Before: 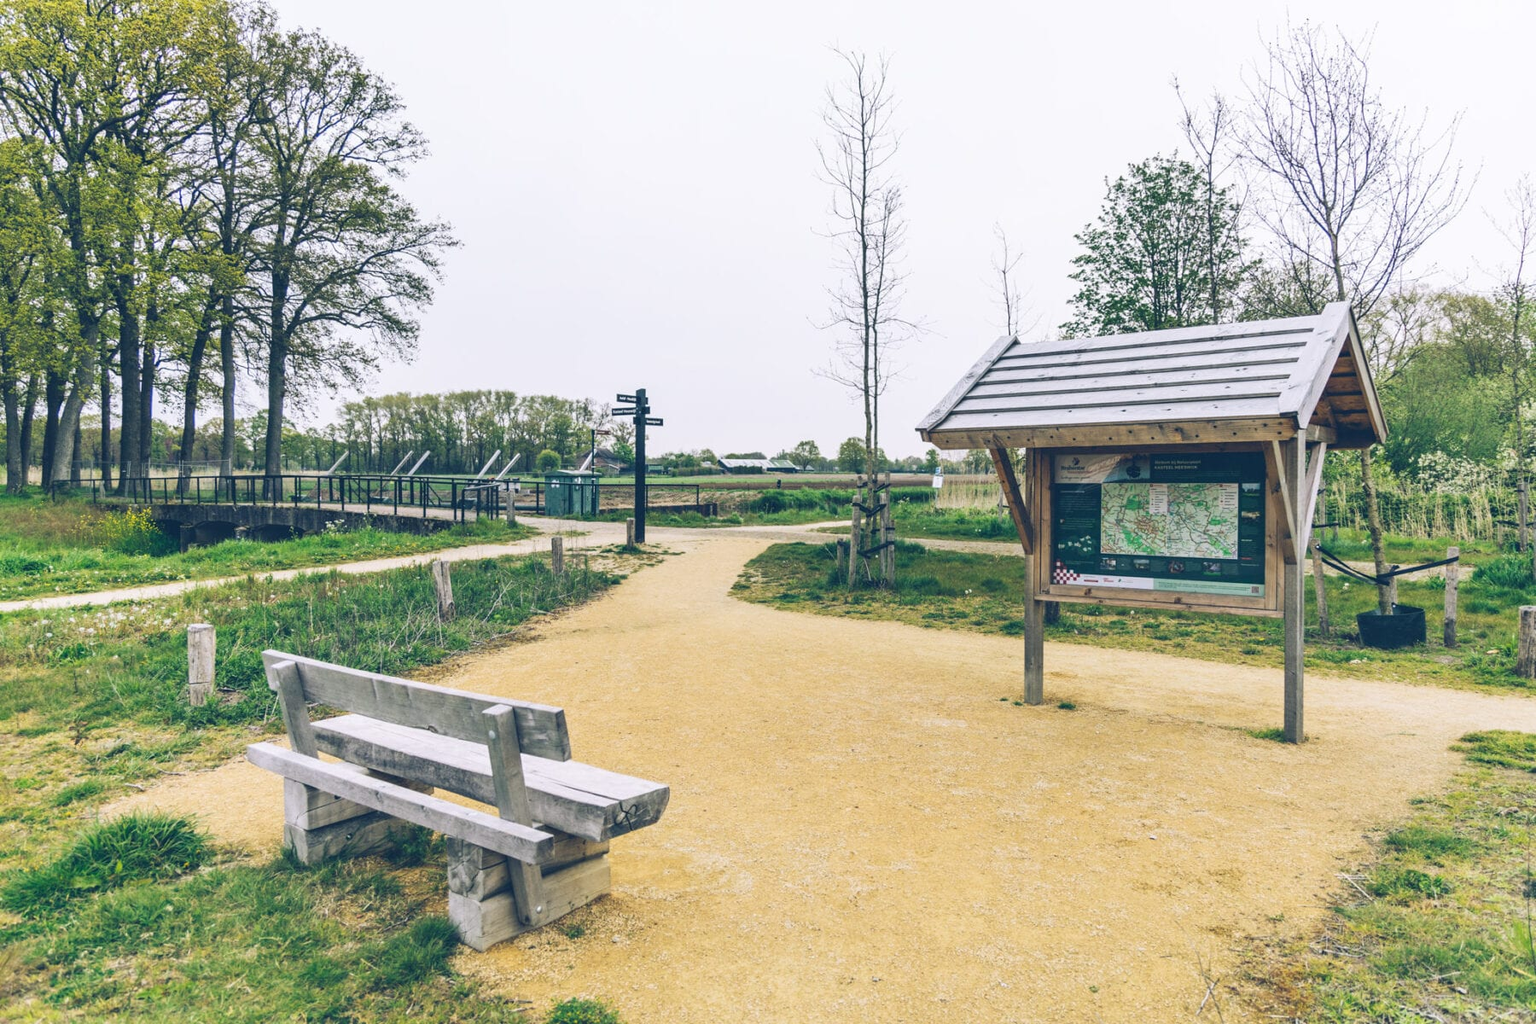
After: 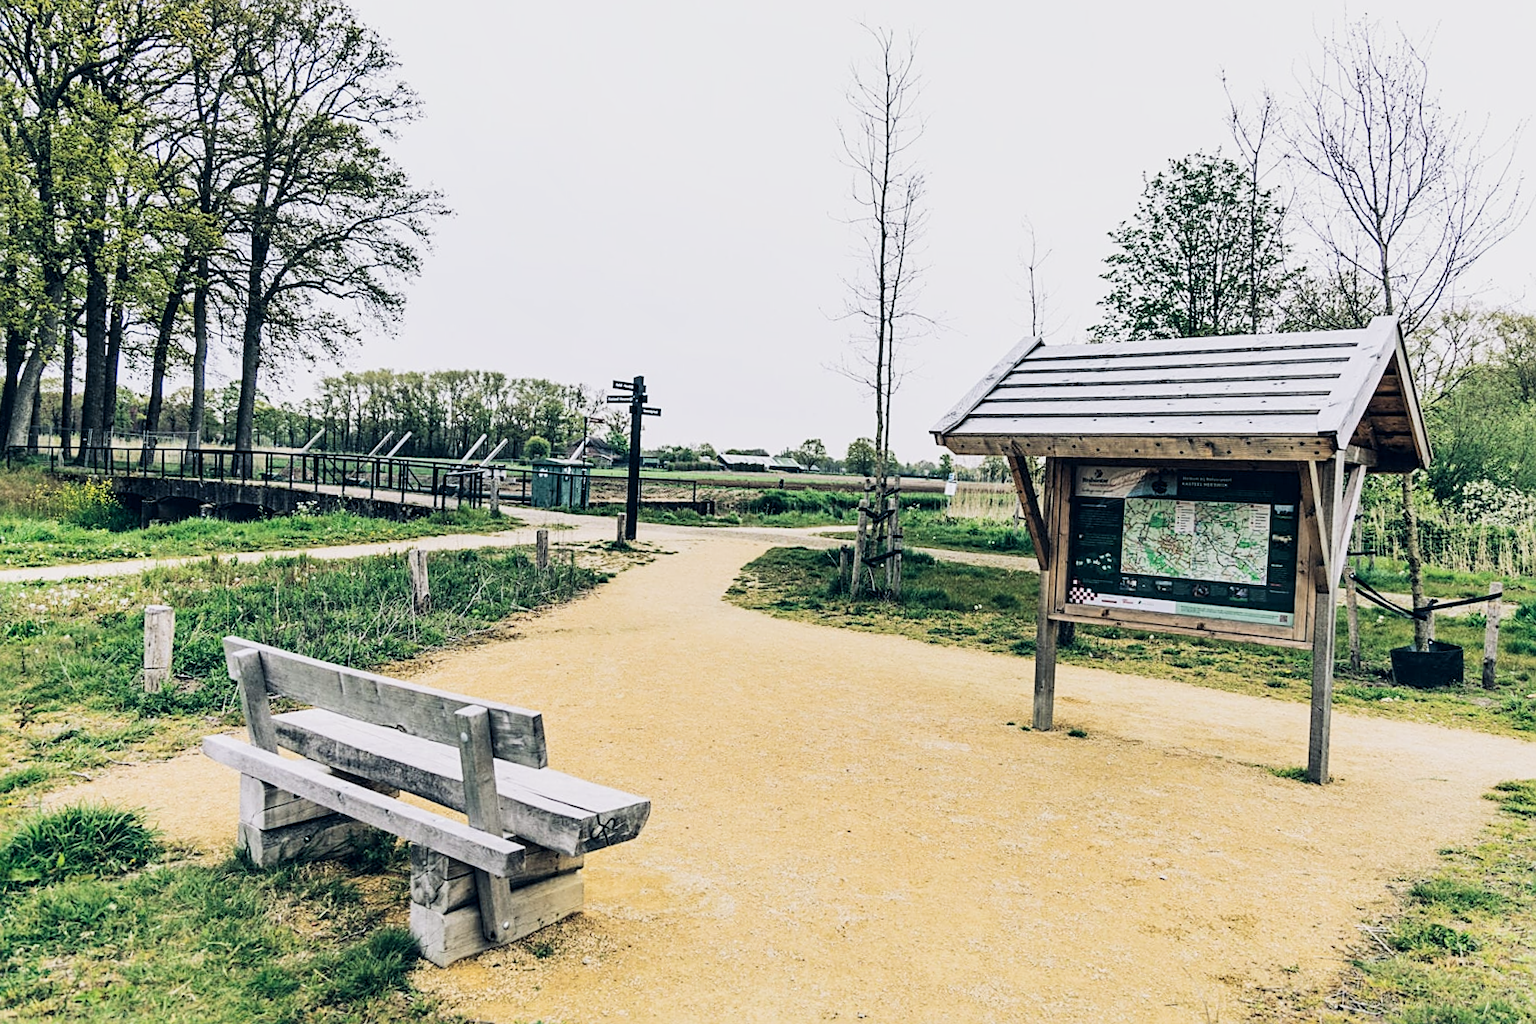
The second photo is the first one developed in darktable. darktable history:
crop and rotate: angle -2.52°
exposure: compensate highlight preservation false
filmic rgb: black relative exposure -5.02 EV, white relative exposure 3.98 EV, hardness 2.9, contrast 1.297, highlights saturation mix -28.81%, iterations of high-quality reconstruction 0
contrast brightness saturation: contrast 0.141
local contrast: highlights 107%, shadows 97%, detail 120%, midtone range 0.2
sharpen: on, module defaults
